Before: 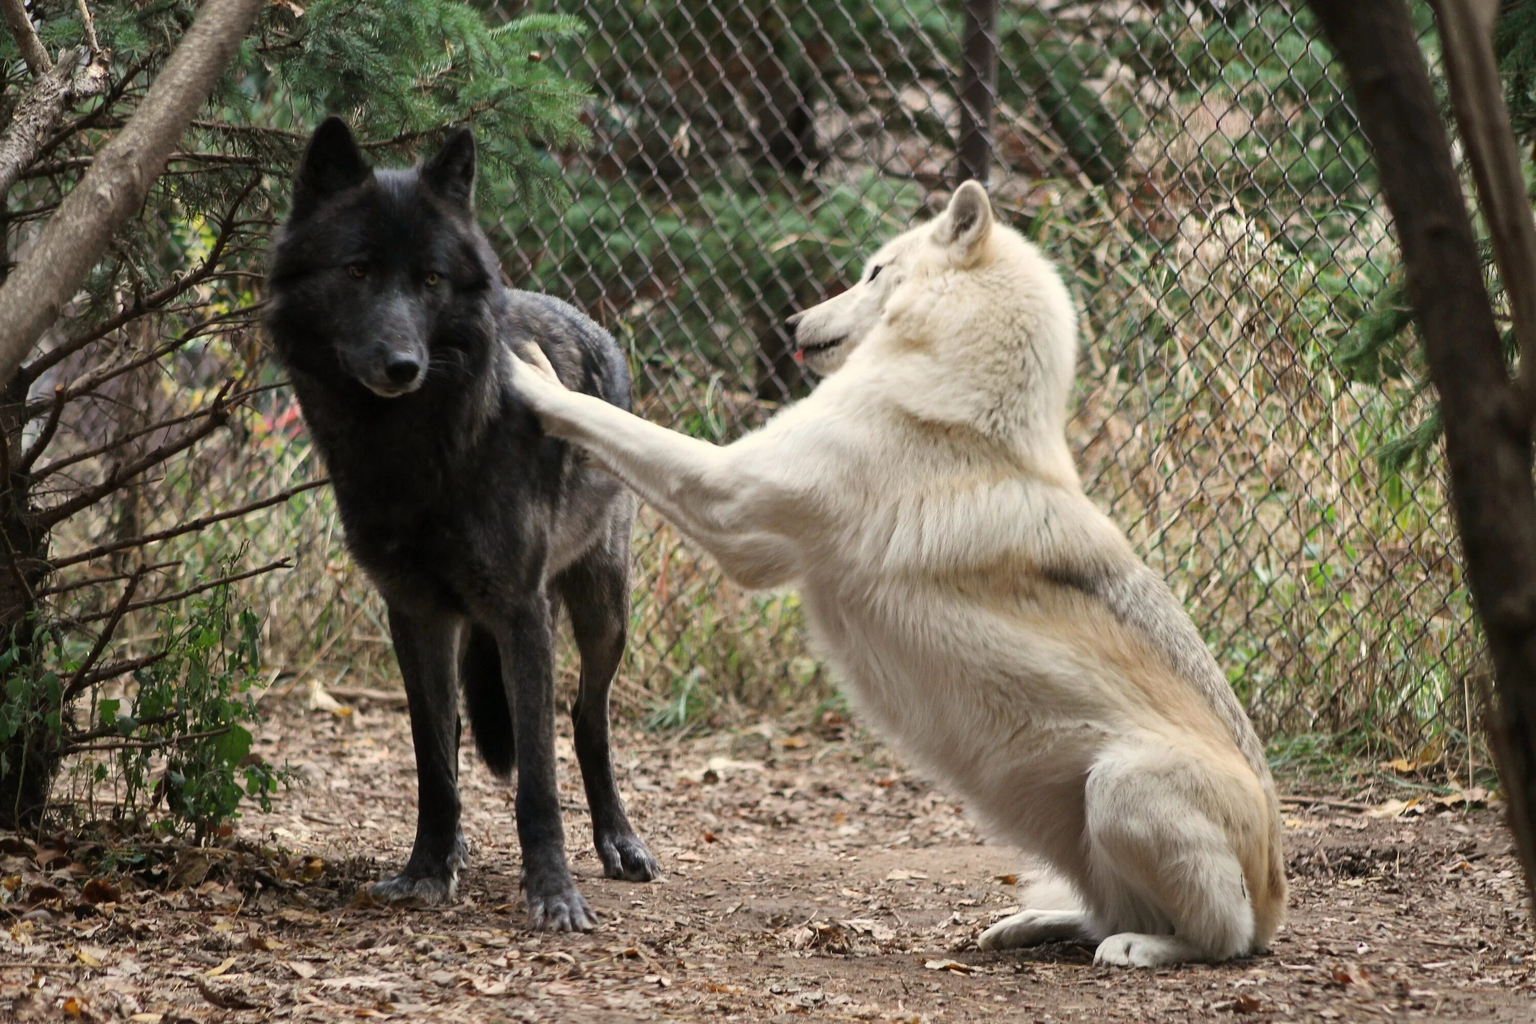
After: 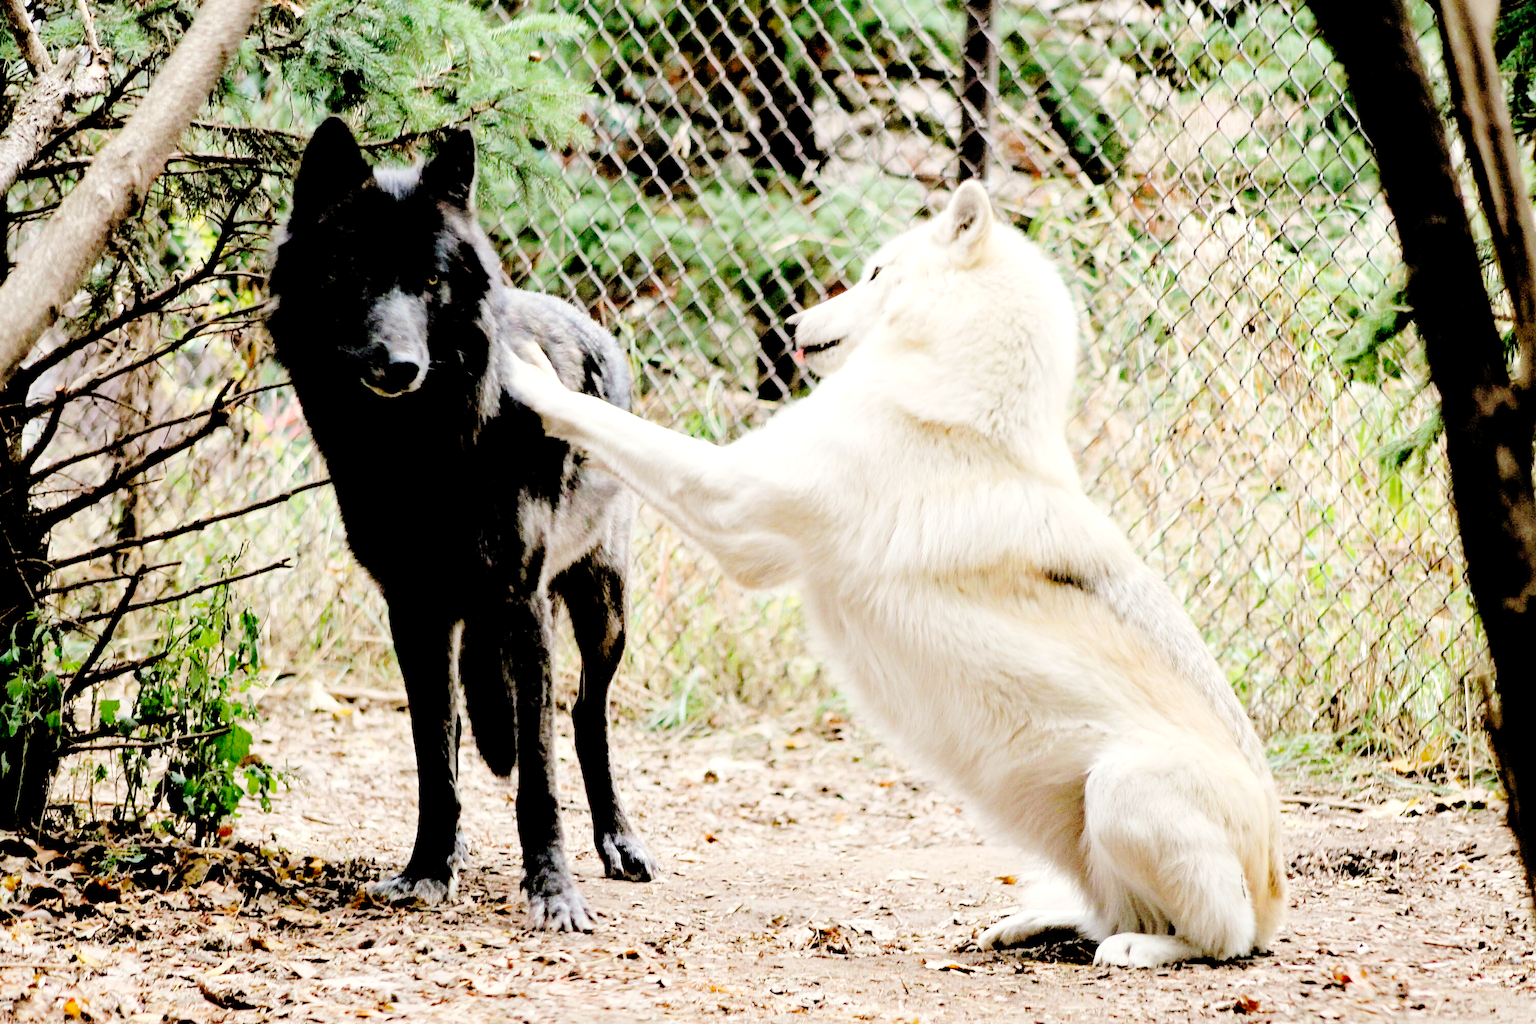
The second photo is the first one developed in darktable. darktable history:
rgb levels: levels [[0.027, 0.429, 0.996], [0, 0.5, 1], [0, 0.5, 1]]
exposure: black level correction 0.001, exposure 0.5 EV, compensate exposure bias true, compensate highlight preservation false
base curve: curves: ch0 [(0, 0) (0.036, 0.01) (0.123, 0.254) (0.258, 0.504) (0.507, 0.748) (1, 1)], preserve colors none
